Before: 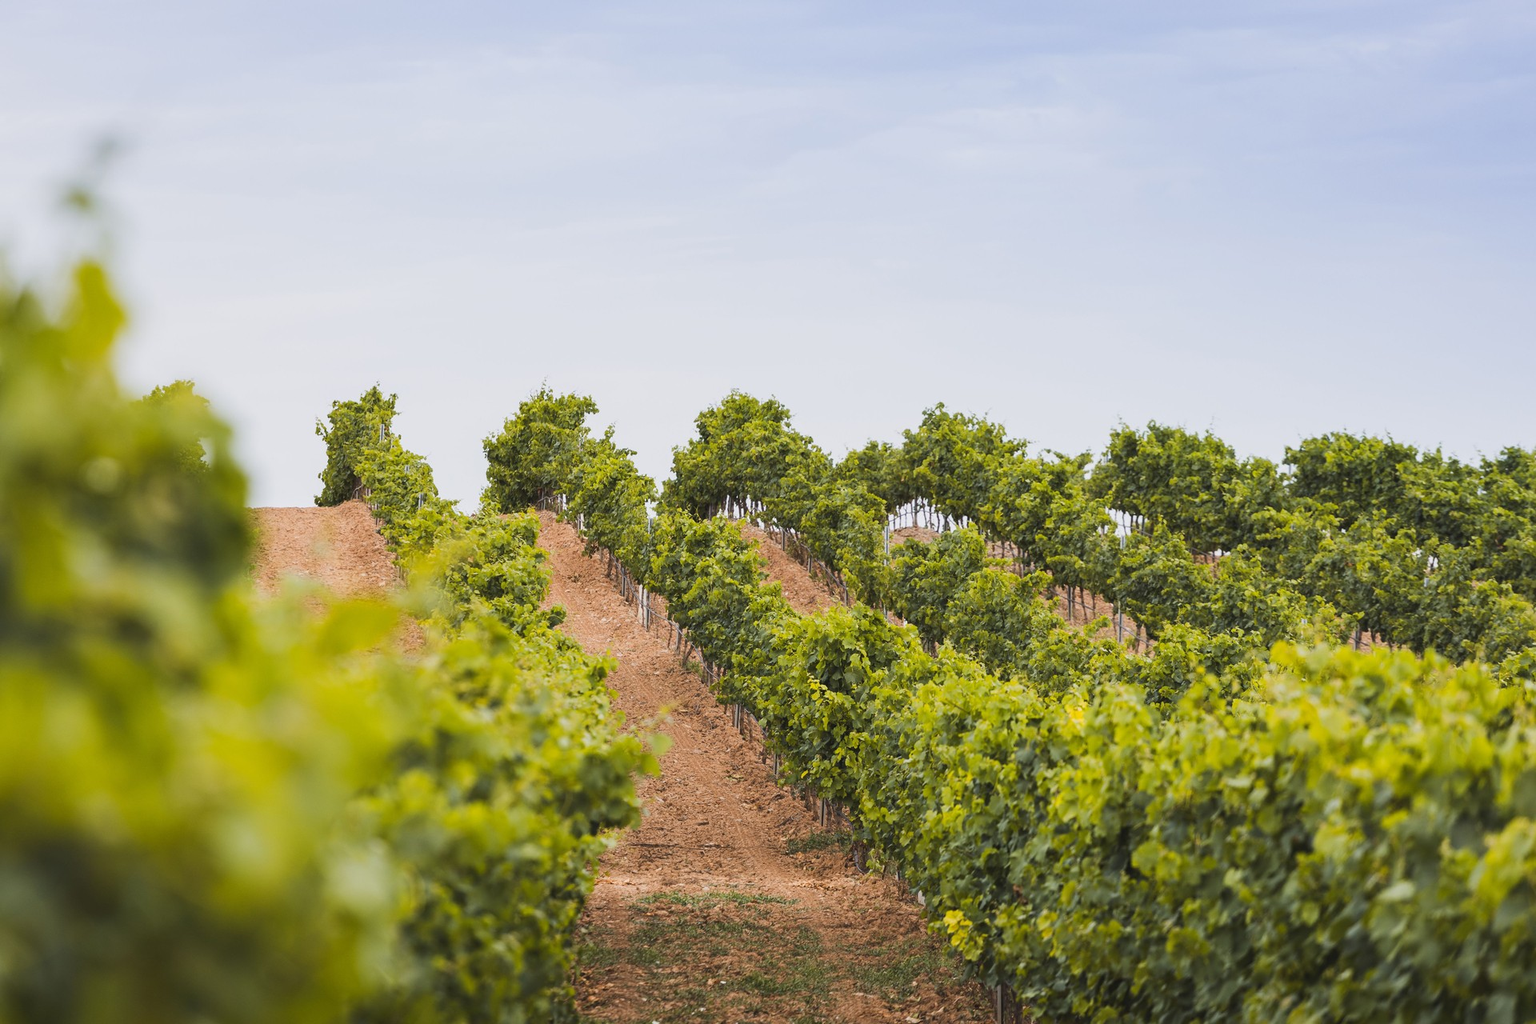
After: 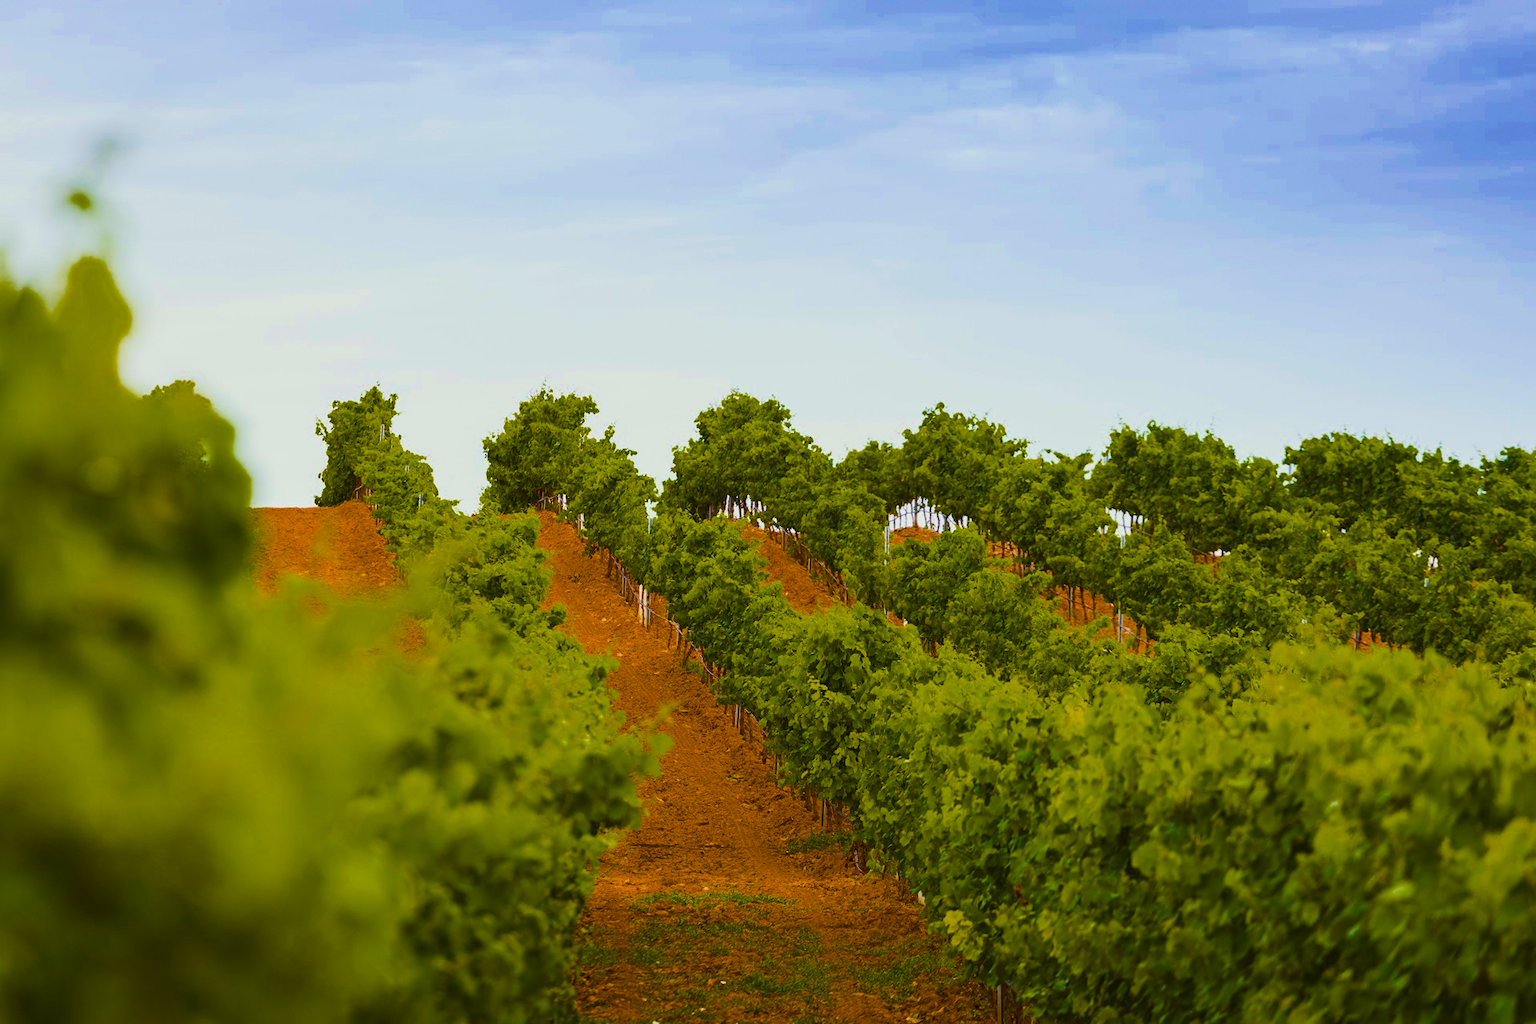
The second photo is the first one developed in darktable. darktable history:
color correction: highlights a* -5.74, highlights b* 10.86
color balance rgb: linear chroma grading › global chroma 23.126%, perceptual saturation grading › global saturation 65.427%, perceptual saturation grading › highlights 59.154%, perceptual saturation grading › mid-tones 49.708%, perceptual saturation grading › shadows 49.571%, saturation formula JzAzBz (2021)
